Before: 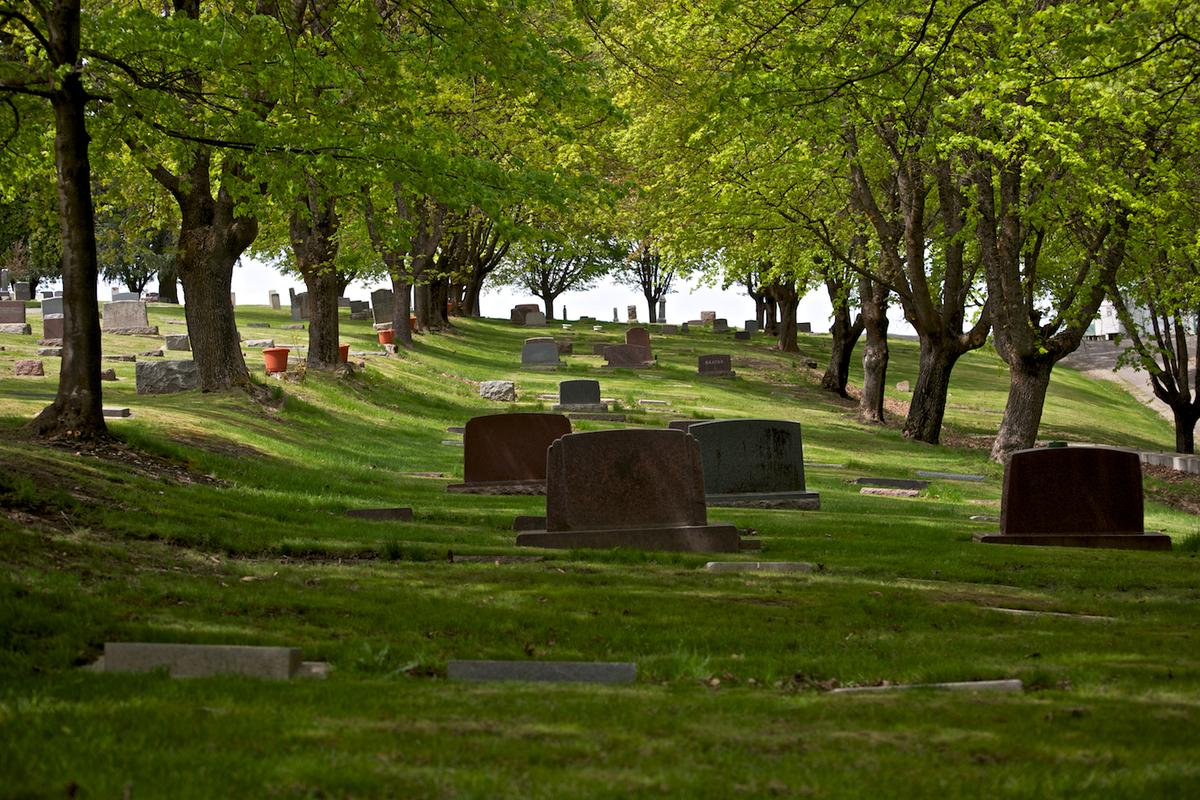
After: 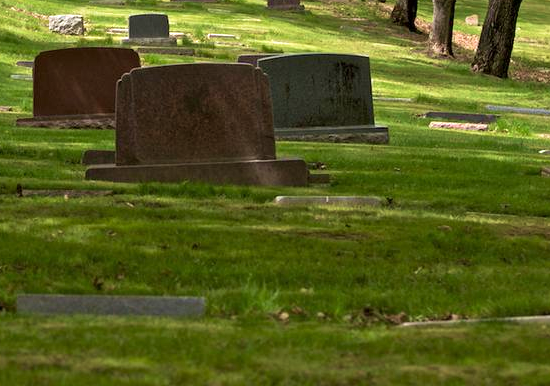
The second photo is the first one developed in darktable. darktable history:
velvia: on, module defaults
crop: left 35.976%, top 45.819%, right 18.162%, bottom 5.807%
exposure: exposure 0.669 EV, compensate highlight preservation false
